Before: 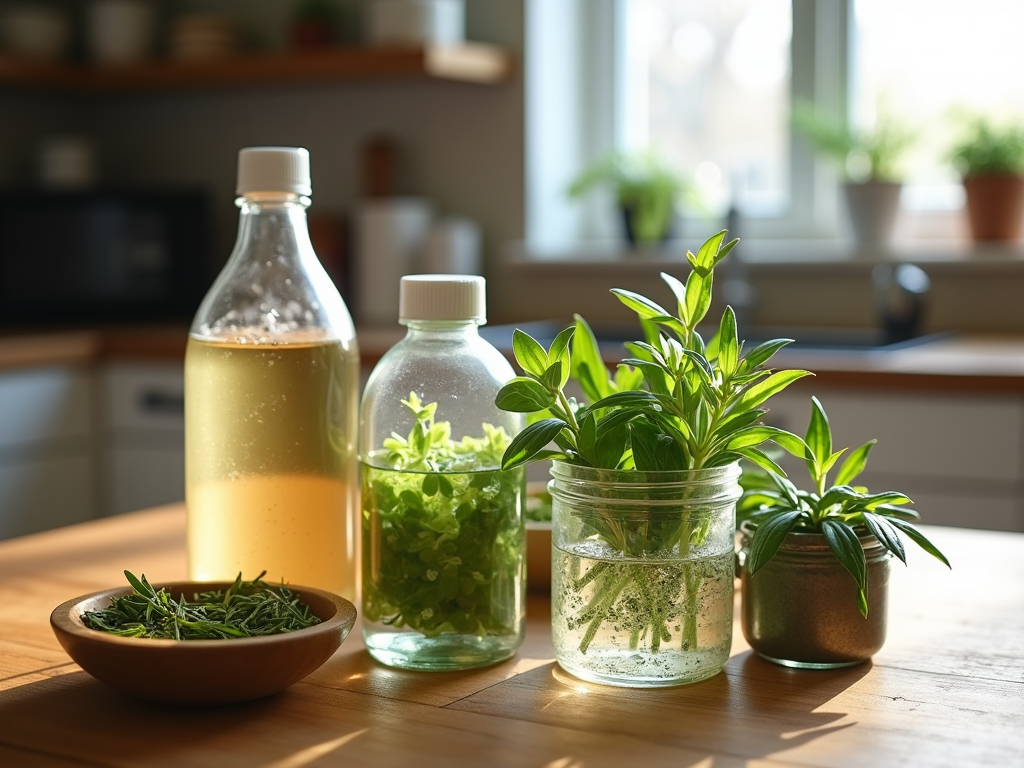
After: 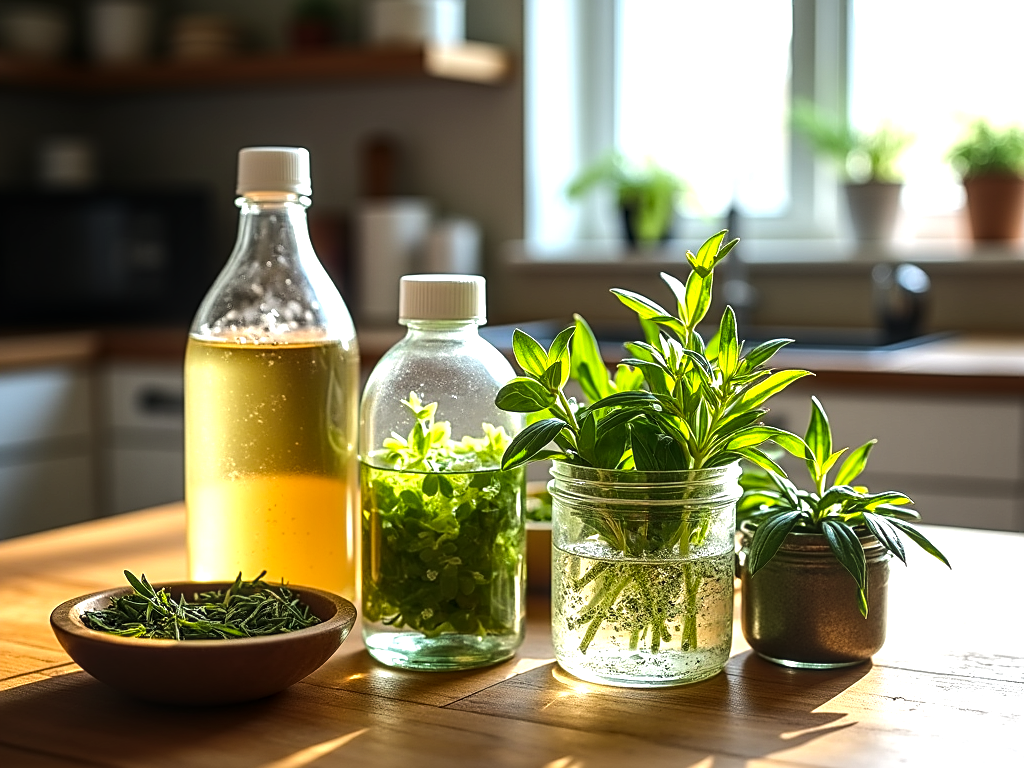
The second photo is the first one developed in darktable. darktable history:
sharpen: on, module defaults
local contrast: detail 130%
color balance rgb: linear chroma grading › global chroma 15.004%, perceptual saturation grading › global saturation 0.037%, perceptual brilliance grading › highlights 17.99%, perceptual brilliance grading › mid-tones 30.8%, perceptual brilliance grading › shadows -31.763%
